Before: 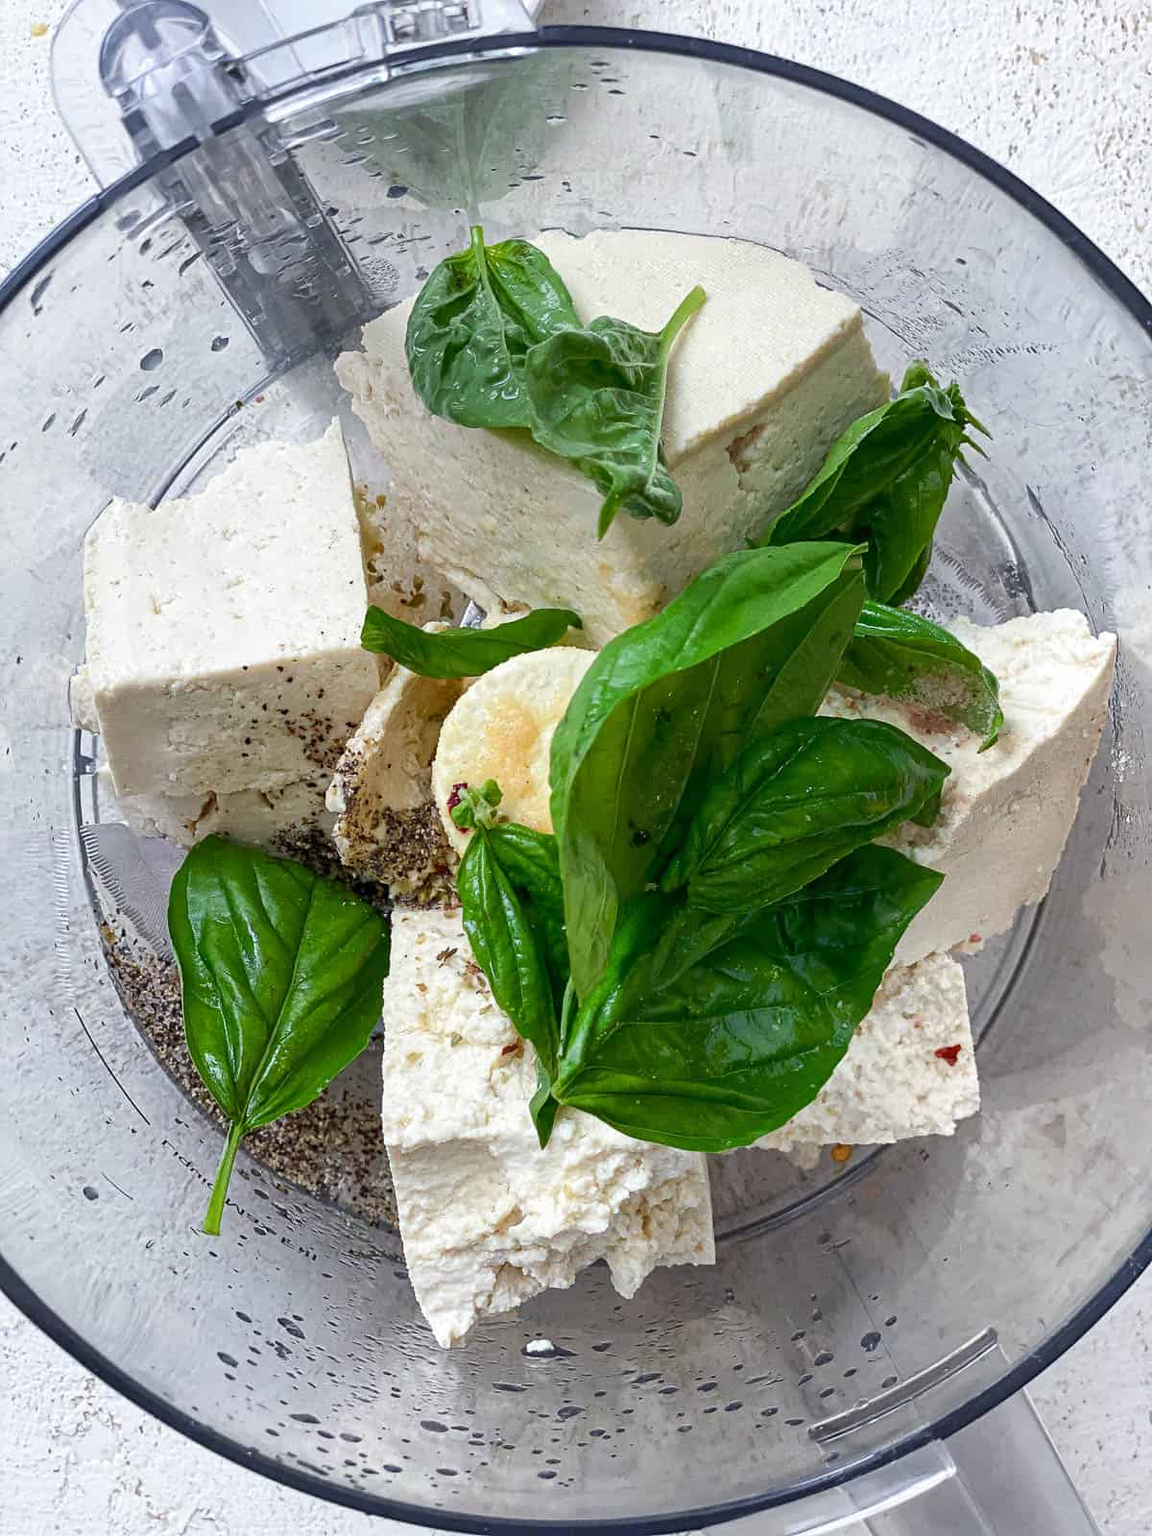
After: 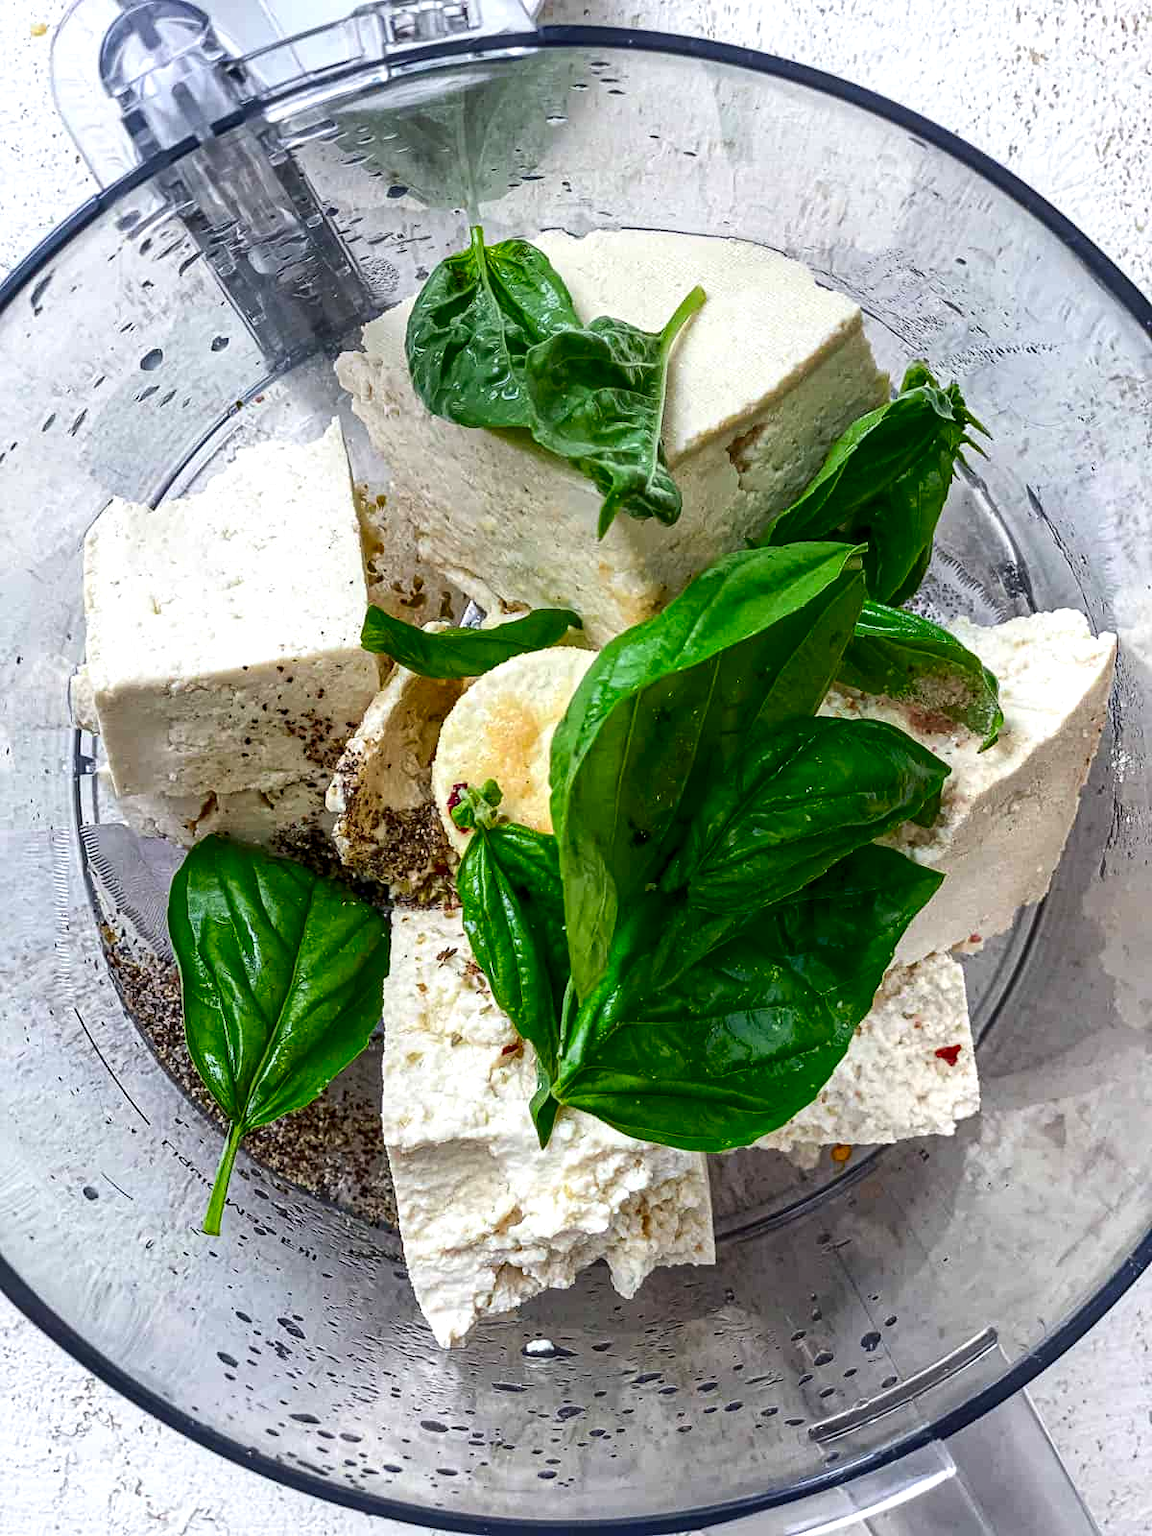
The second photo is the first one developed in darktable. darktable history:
contrast brightness saturation: contrast 0.12, brightness -0.12, saturation 0.2
exposure: exposure 0.2 EV, compensate highlight preservation false
local contrast: on, module defaults
